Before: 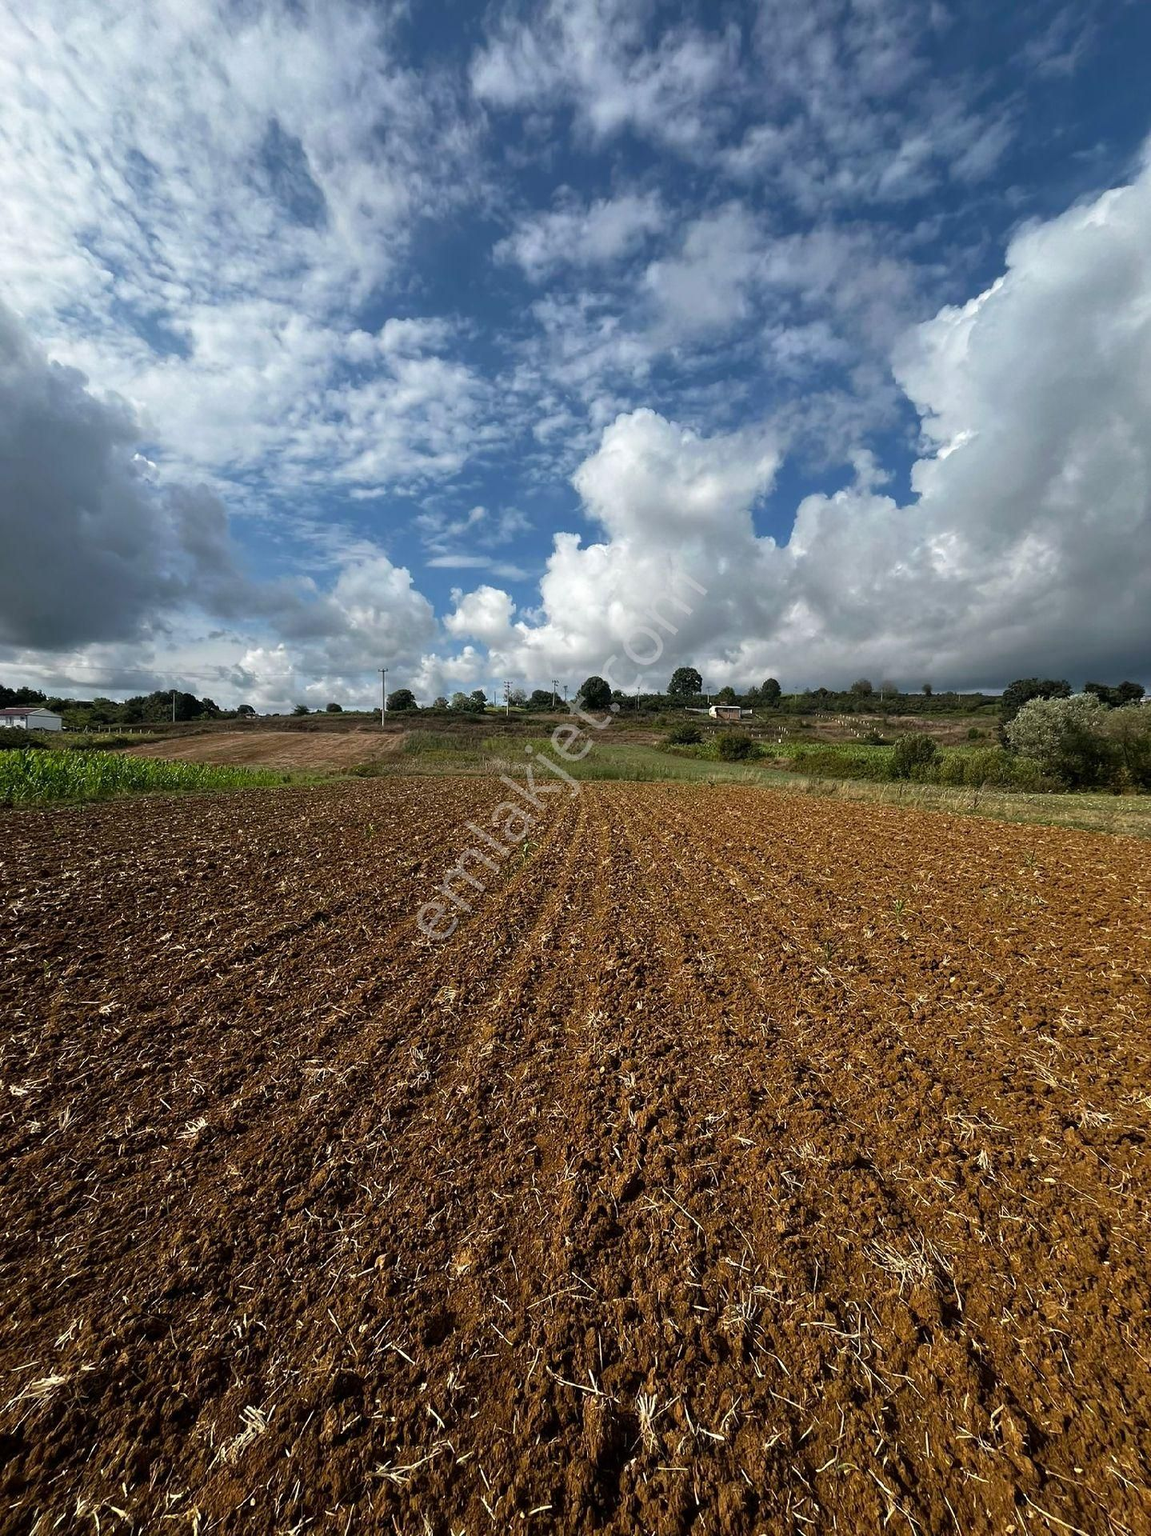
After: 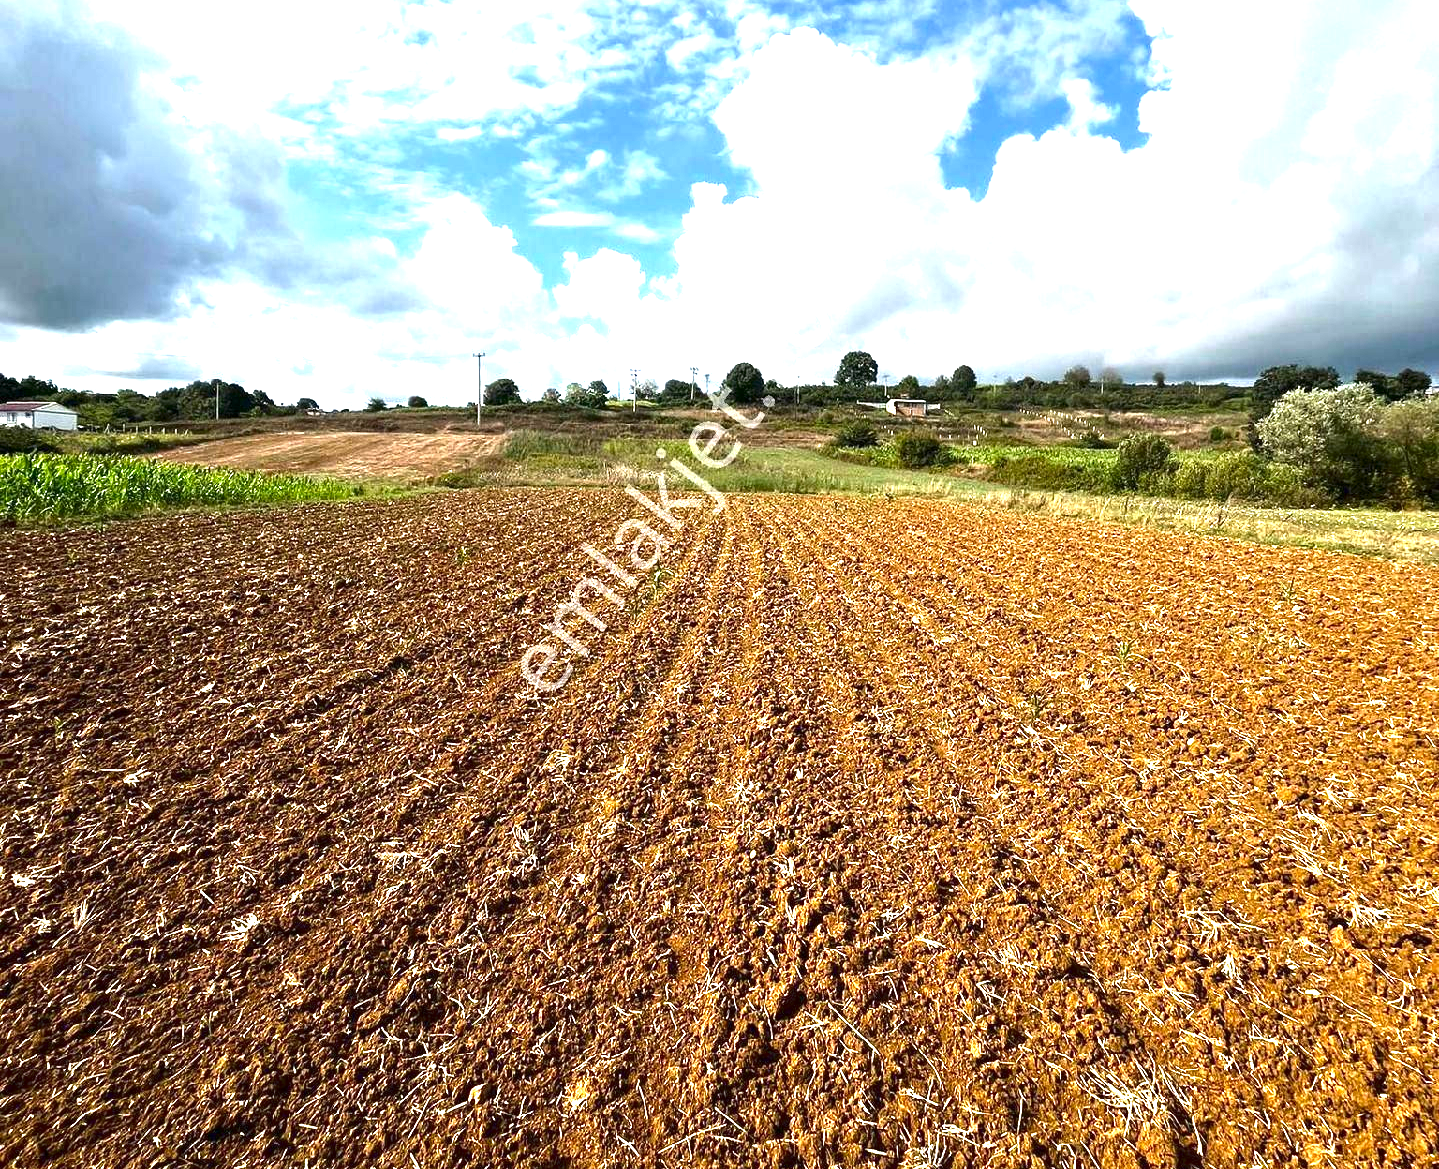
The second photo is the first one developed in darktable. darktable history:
contrast brightness saturation: contrast 0.066, brightness -0.143, saturation 0.108
crop and rotate: top 25.161%, bottom 13.953%
exposure: exposure 1.994 EV, compensate exposure bias true, compensate highlight preservation false
